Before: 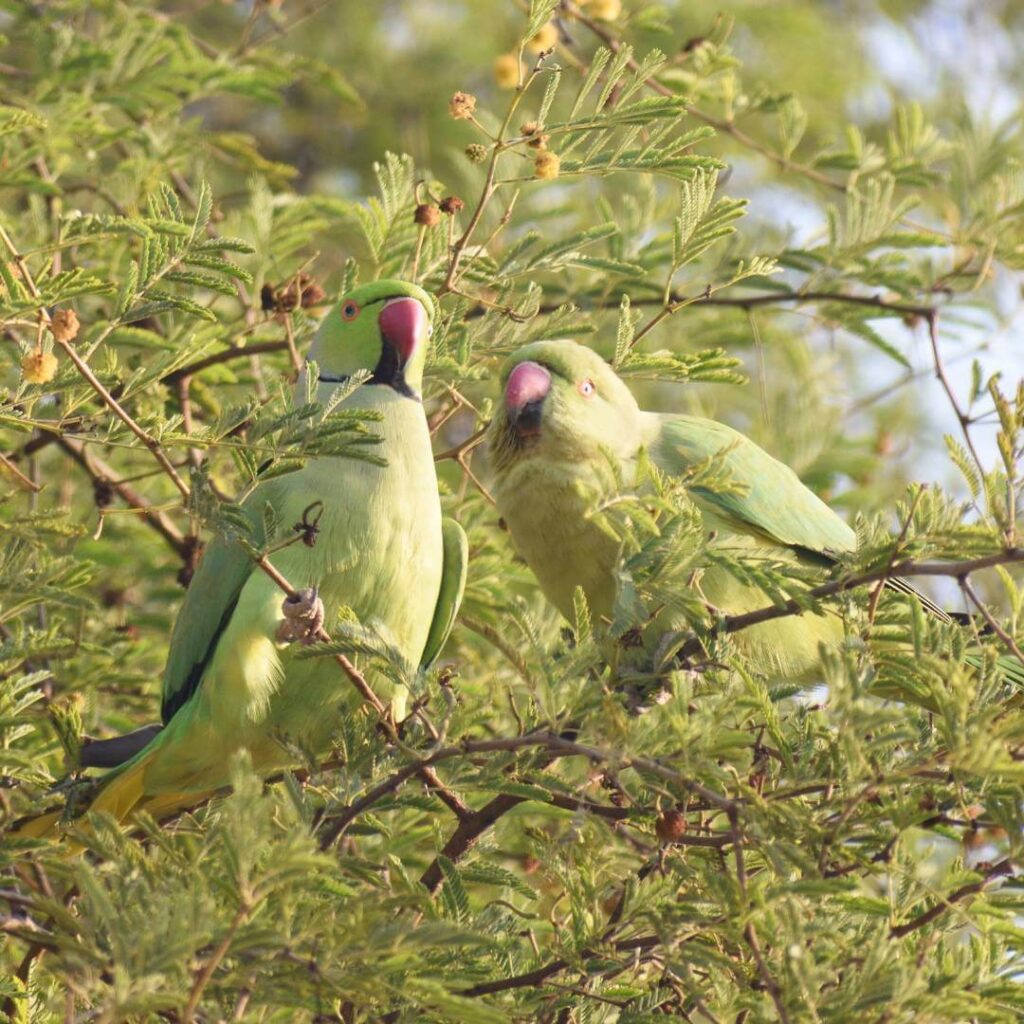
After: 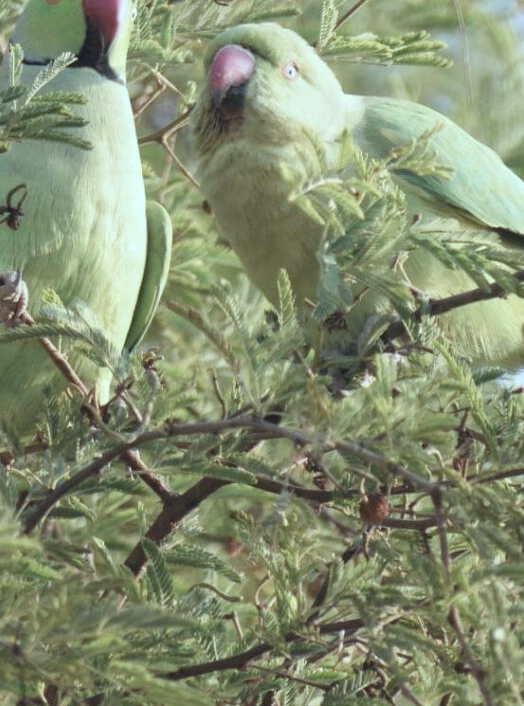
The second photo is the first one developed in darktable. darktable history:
crop and rotate: left 28.963%, top 31.046%, right 19.853%
color correction: highlights a* -12.48, highlights b* -18.07, saturation 0.712
